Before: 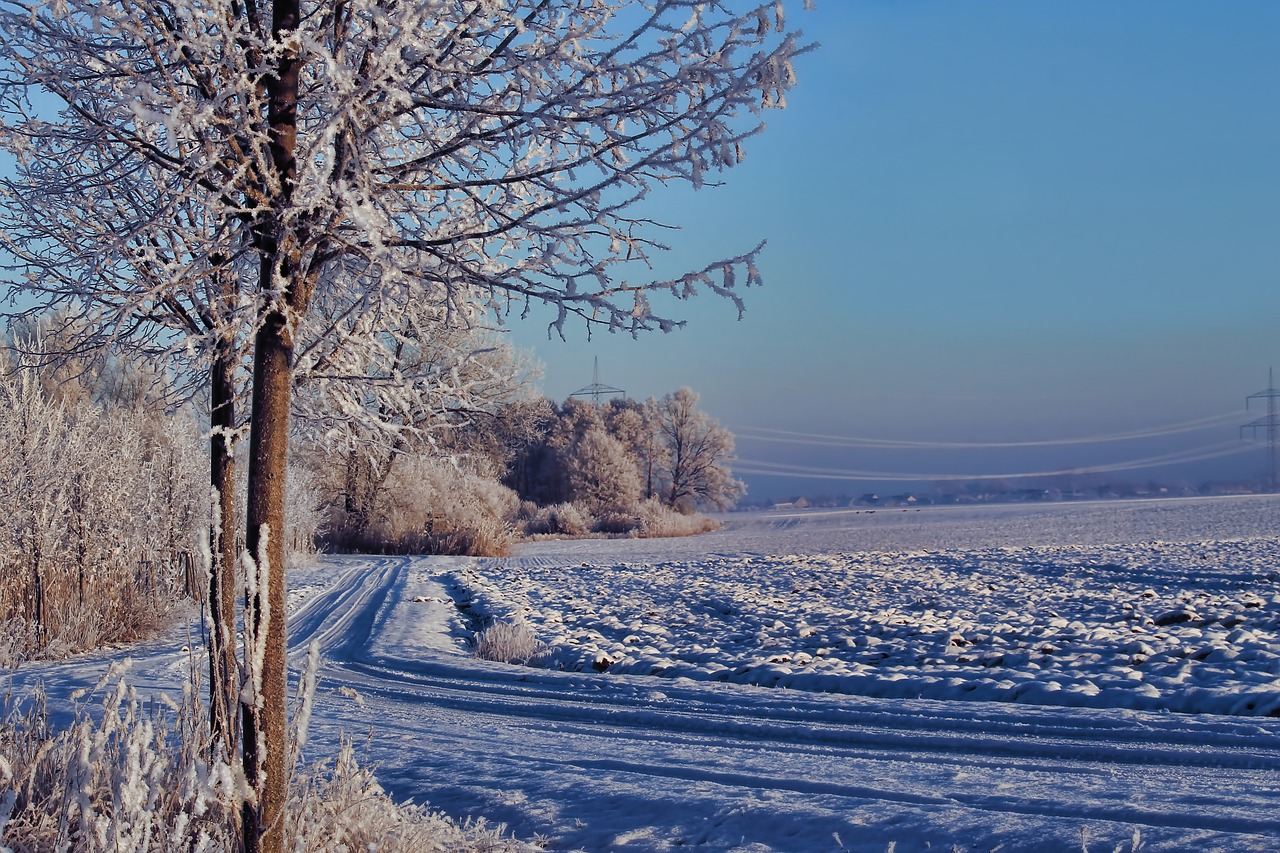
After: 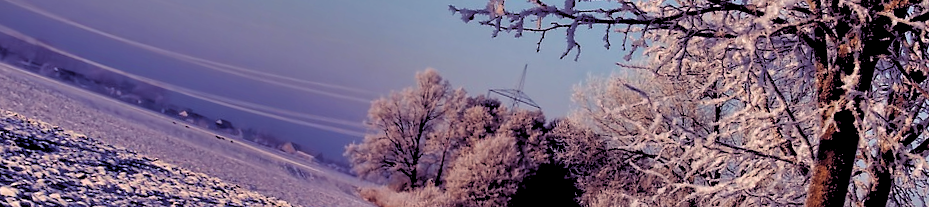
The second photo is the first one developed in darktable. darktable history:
vignetting: fall-off start 100%, brightness -0.282, width/height ratio 1.31
color balance rgb: shadows lift › chroma 6.43%, shadows lift › hue 305.74°, highlights gain › chroma 2.43%, highlights gain › hue 35.74°, global offset › chroma 0.28%, global offset › hue 320.29°, linear chroma grading › global chroma 5.5%, perceptual saturation grading › global saturation 30%, contrast 5.15%
crop and rotate: angle 16.12°, top 30.835%, bottom 35.653%
rgb levels: levels [[0.034, 0.472, 0.904], [0, 0.5, 1], [0, 0.5, 1]]
